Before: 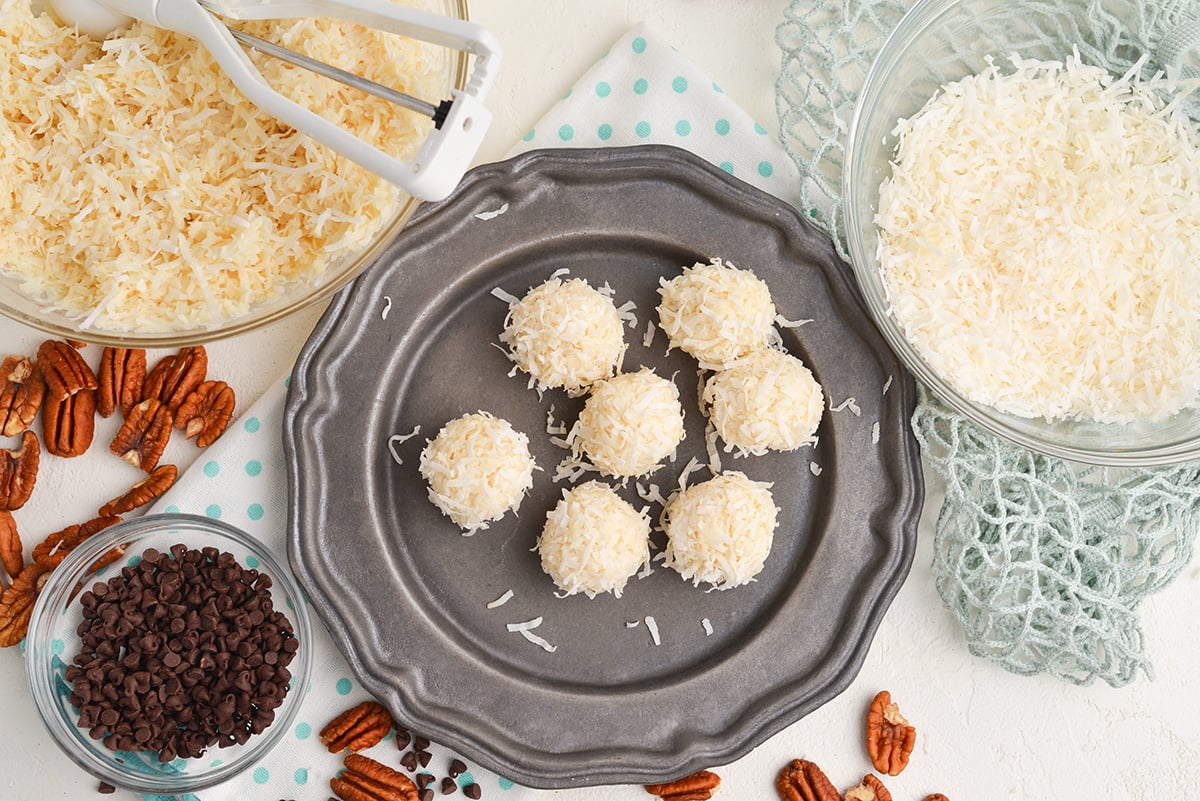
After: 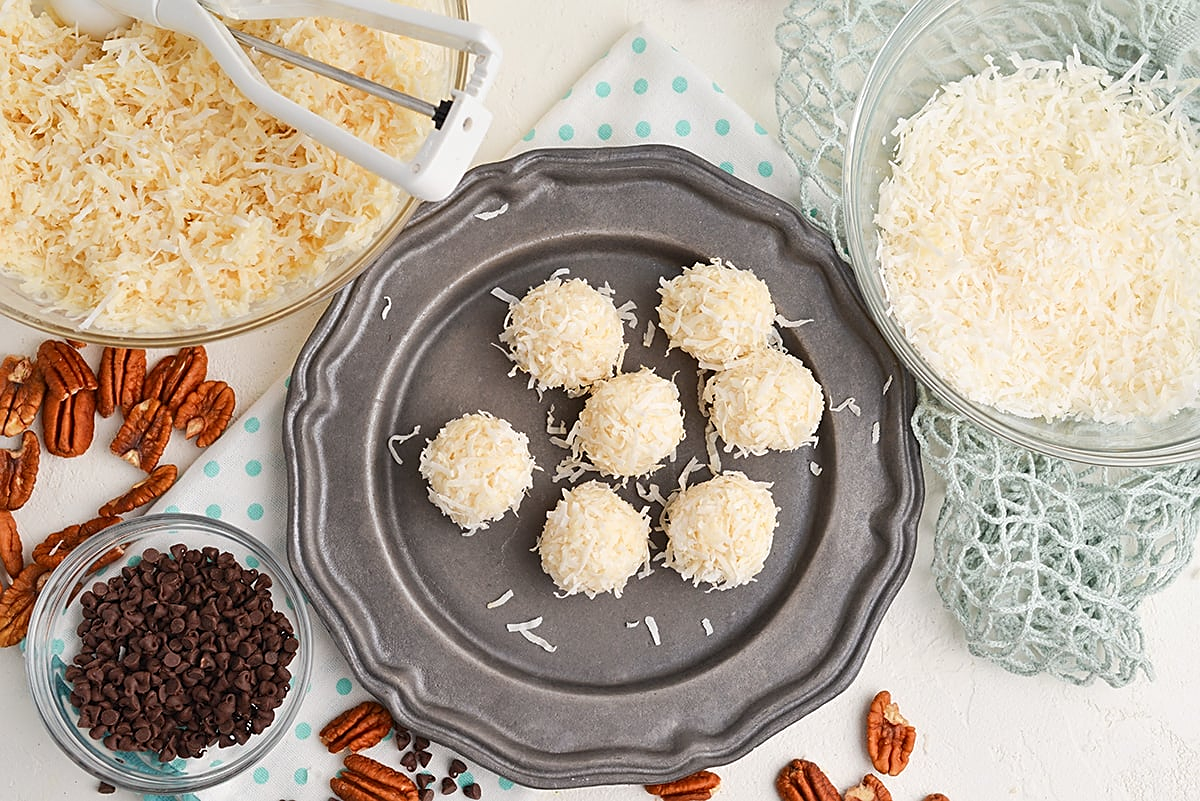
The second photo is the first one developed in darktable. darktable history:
sharpen: amount 0.48
